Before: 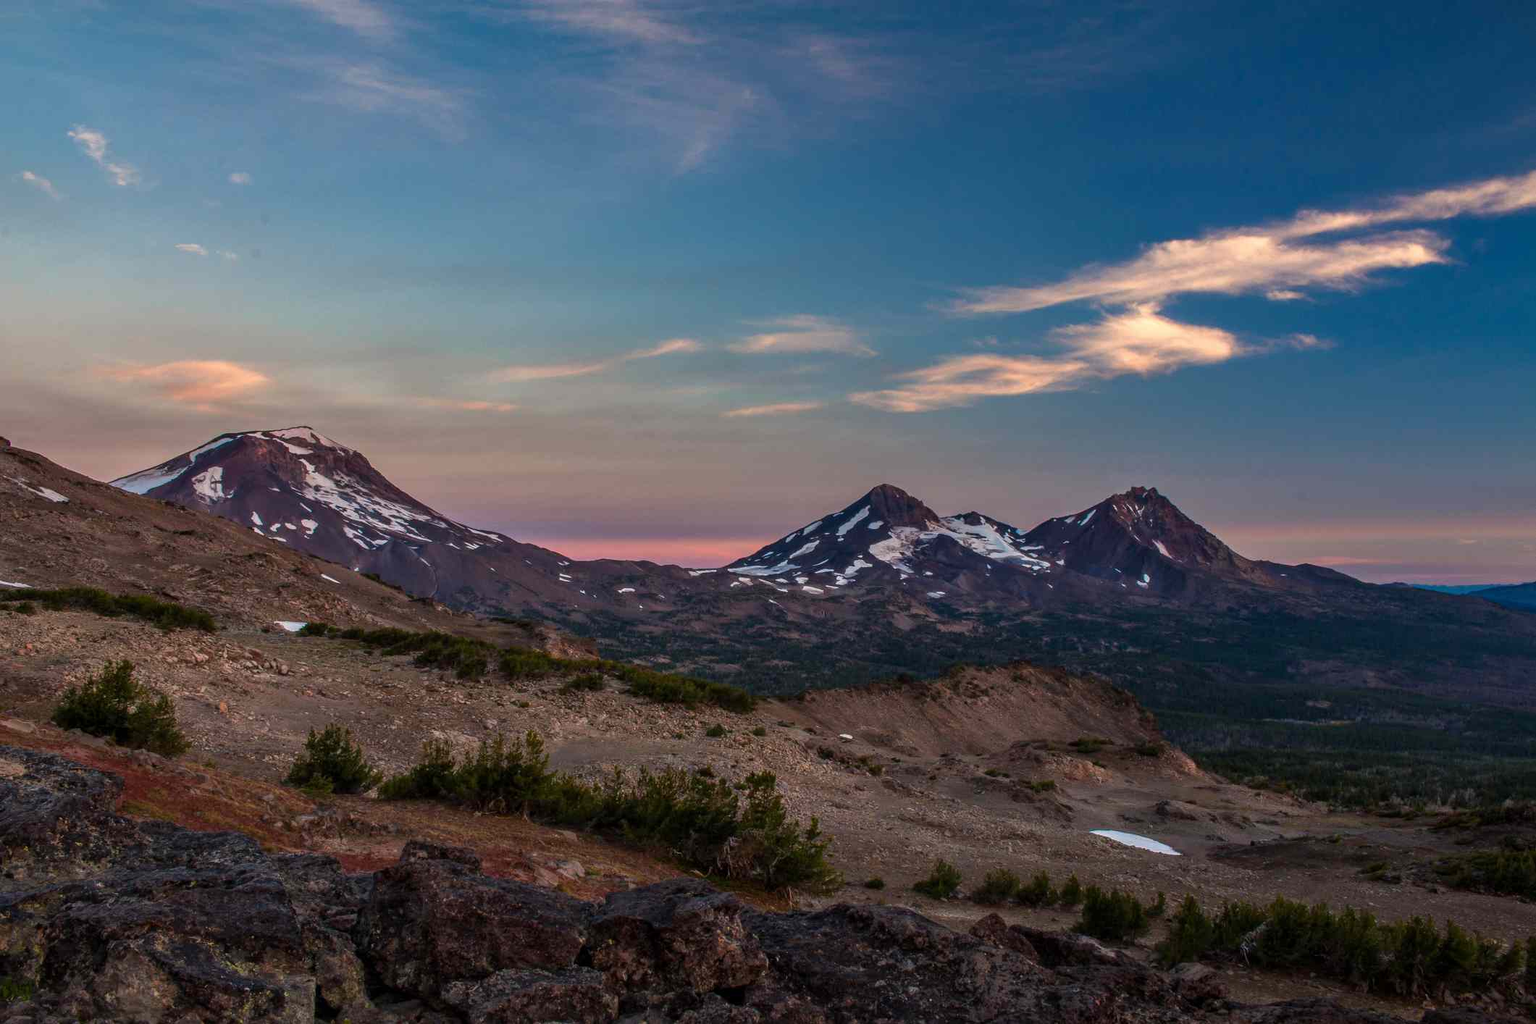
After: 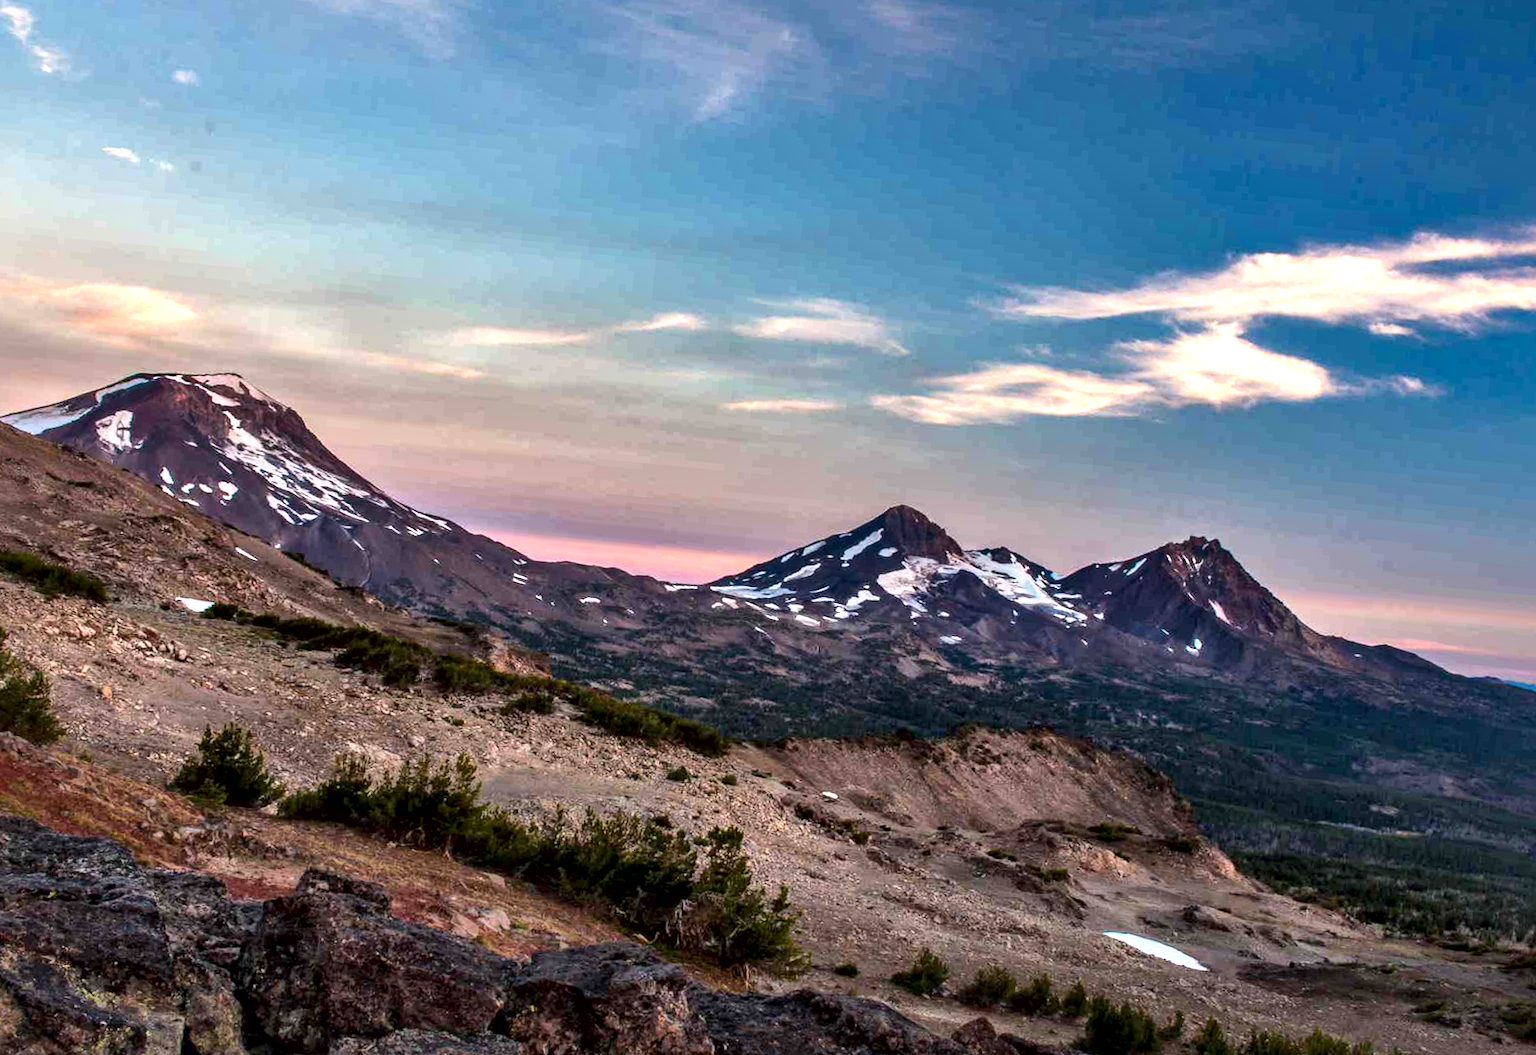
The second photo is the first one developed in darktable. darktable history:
crop and rotate: angle -3.27°, left 5.211%, top 5.211%, right 4.607%, bottom 4.607%
local contrast: mode bilateral grid, contrast 70, coarseness 75, detail 180%, midtone range 0.2
exposure: black level correction 0, exposure 0.95 EV, compensate exposure bias true, compensate highlight preservation false
rotate and perspective: rotation 2.17°, automatic cropping off
